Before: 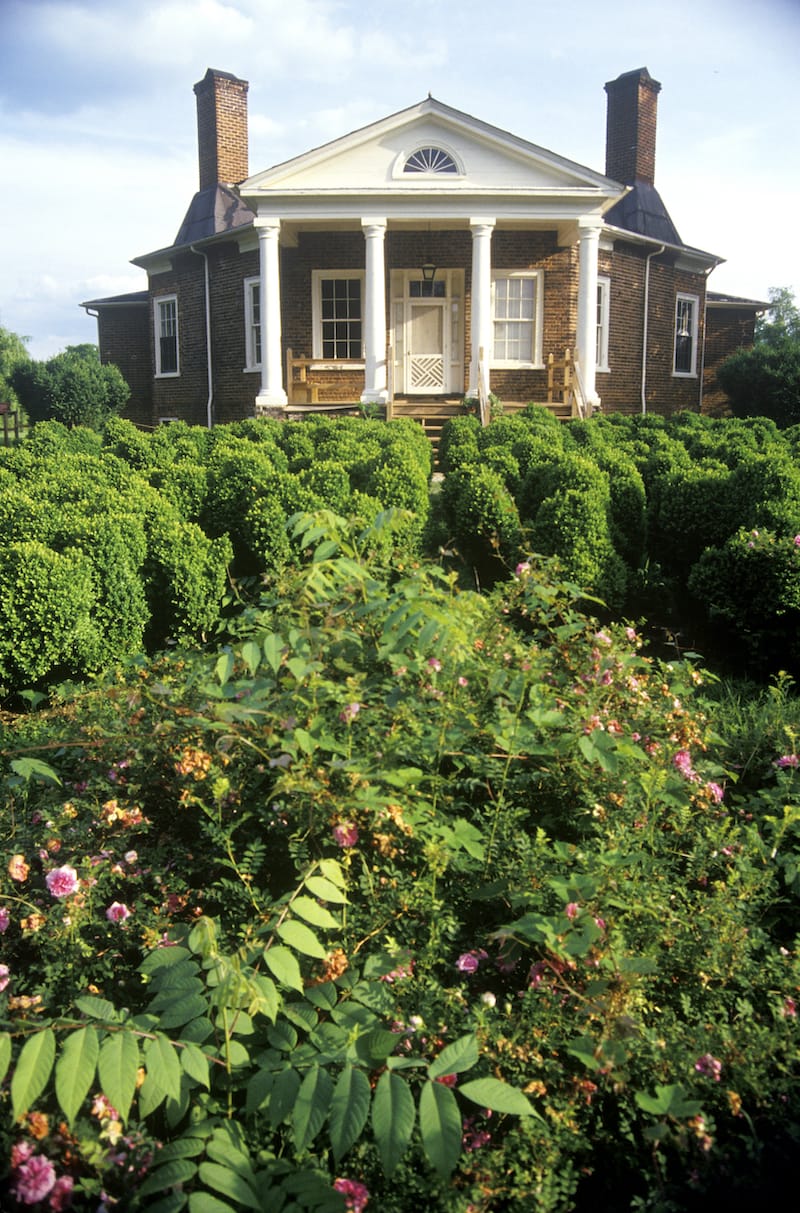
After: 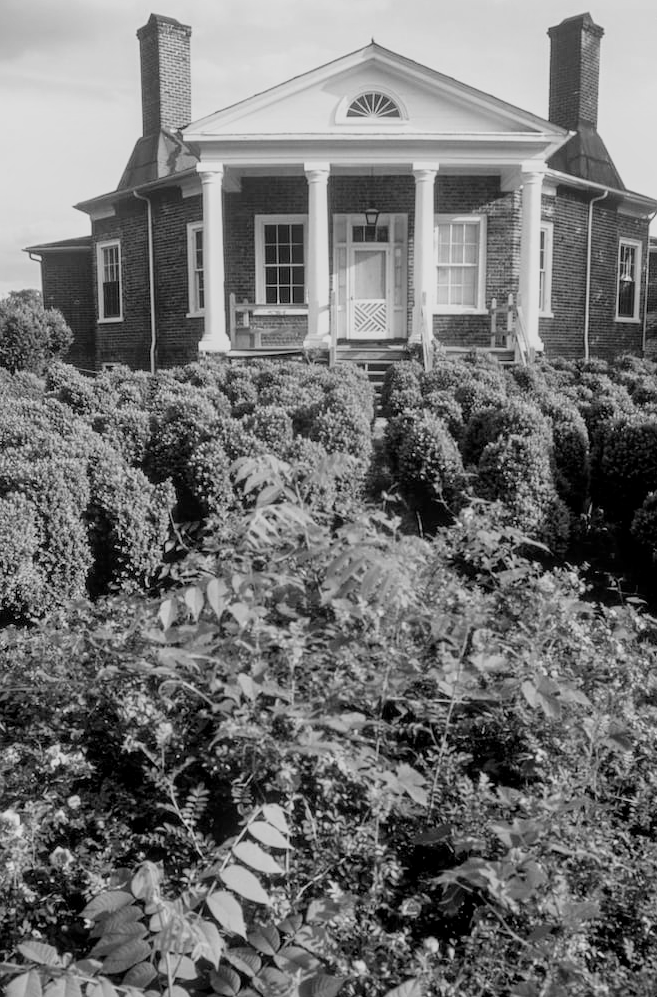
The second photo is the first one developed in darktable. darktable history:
local contrast: on, module defaults
tone equalizer: on, module defaults
monochrome: a -11.7, b 1.62, size 0.5, highlights 0.38
crop and rotate: left 7.196%, top 4.574%, right 10.605%, bottom 13.178%
filmic rgb: black relative exposure -7.65 EV, white relative exposure 4.56 EV, hardness 3.61
color calibration: illuminant as shot in camera, x 0.358, y 0.373, temperature 4628.91 K
white balance: red 1.127, blue 0.943
exposure: exposure 0.375 EV, compensate highlight preservation false
